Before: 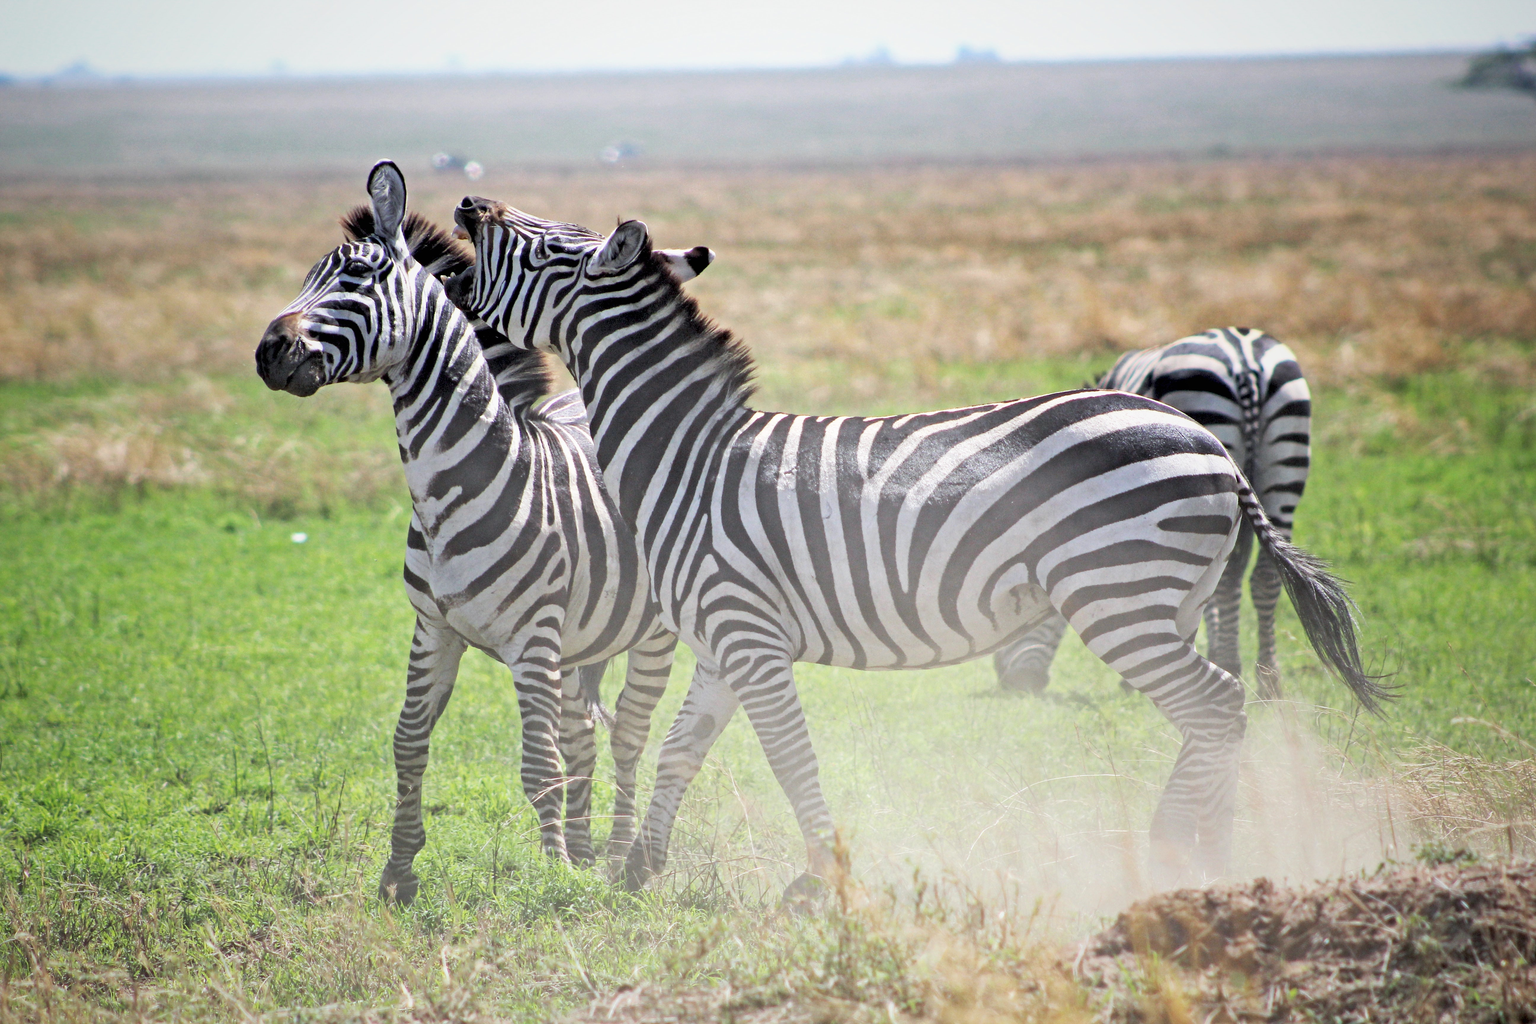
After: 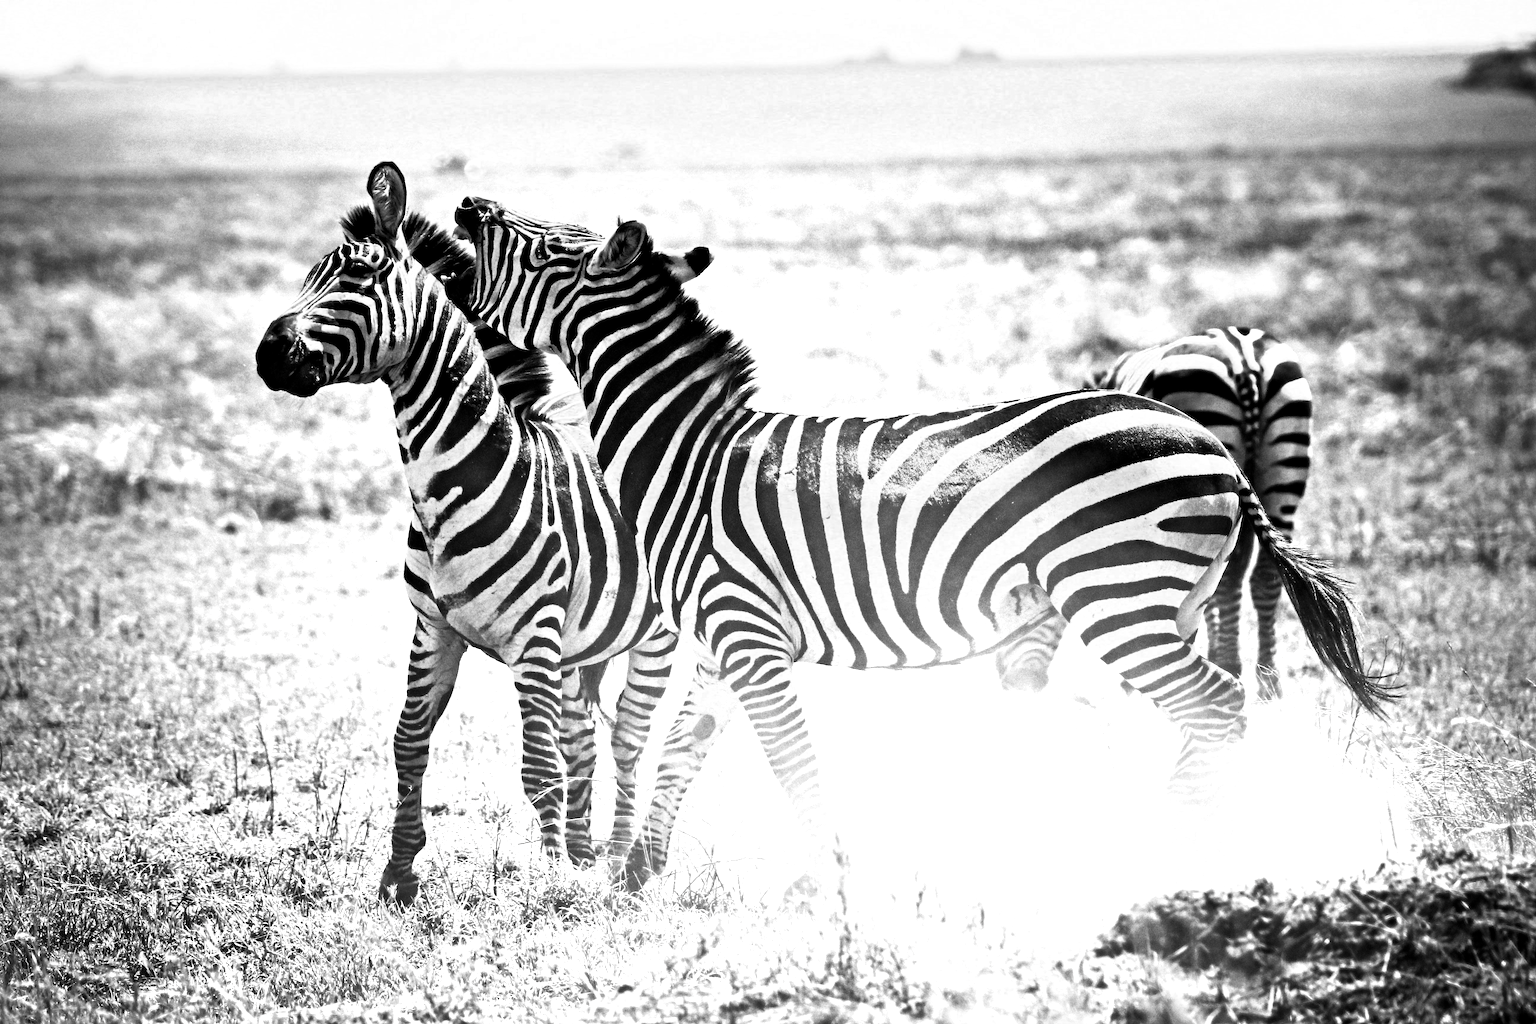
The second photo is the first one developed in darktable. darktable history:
exposure: black level correction 0, exposure 0.892 EV, compensate highlight preservation false
contrast brightness saturation: contrast 0.016, brightness -0.995, saturation -0.999
filmic rgb: black relative exposure -5.48 EV, white relative exposure 2.48 EV, target black luminance 0%, hardness 4.51, latitude 67.02%, contrast 1.449, shadows ↔ highlights balance -3.85%, add noise in highlights 0.001, color science v3 (2019), use custom middle-gray values true, iterations of high-quality reconstruction 0, contrast in highlights soft
shadows and highlights: shadows 43.34, highlights 7.12
